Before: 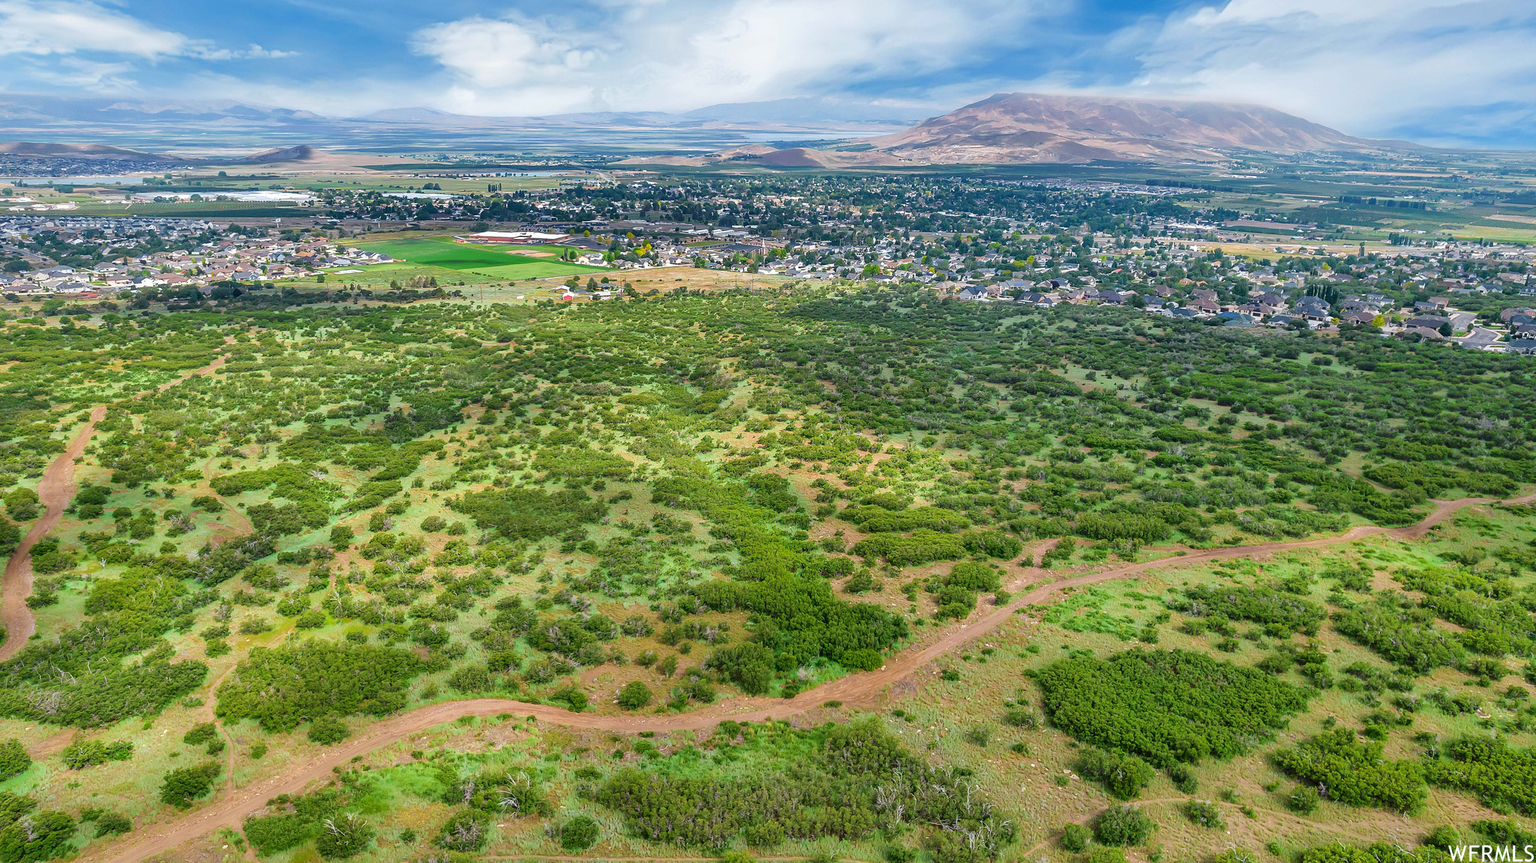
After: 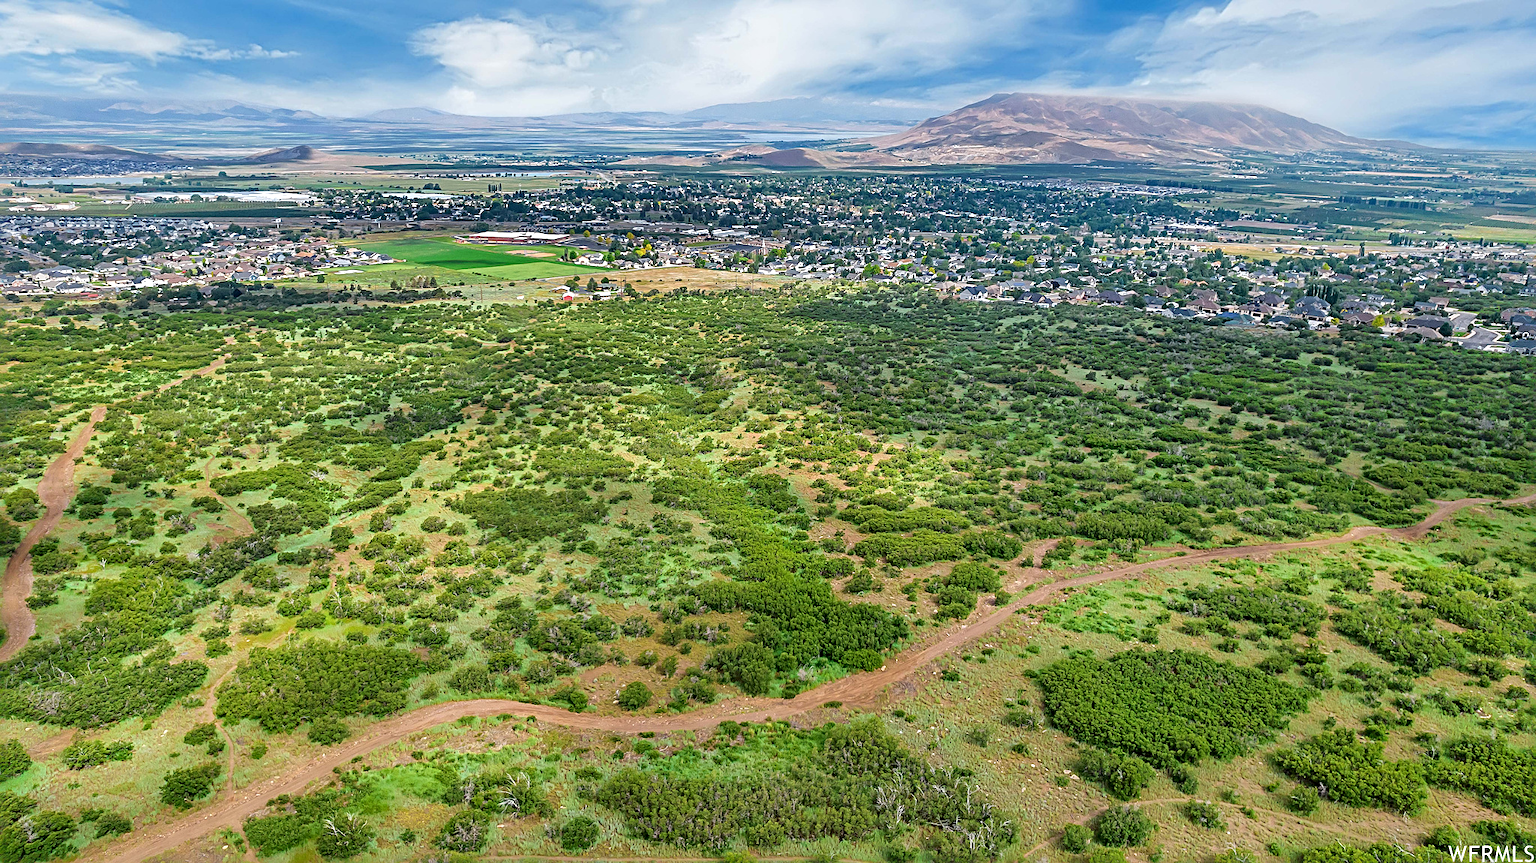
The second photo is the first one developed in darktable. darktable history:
exposure: compensate highlight preservation false
sharpen: radius 4
